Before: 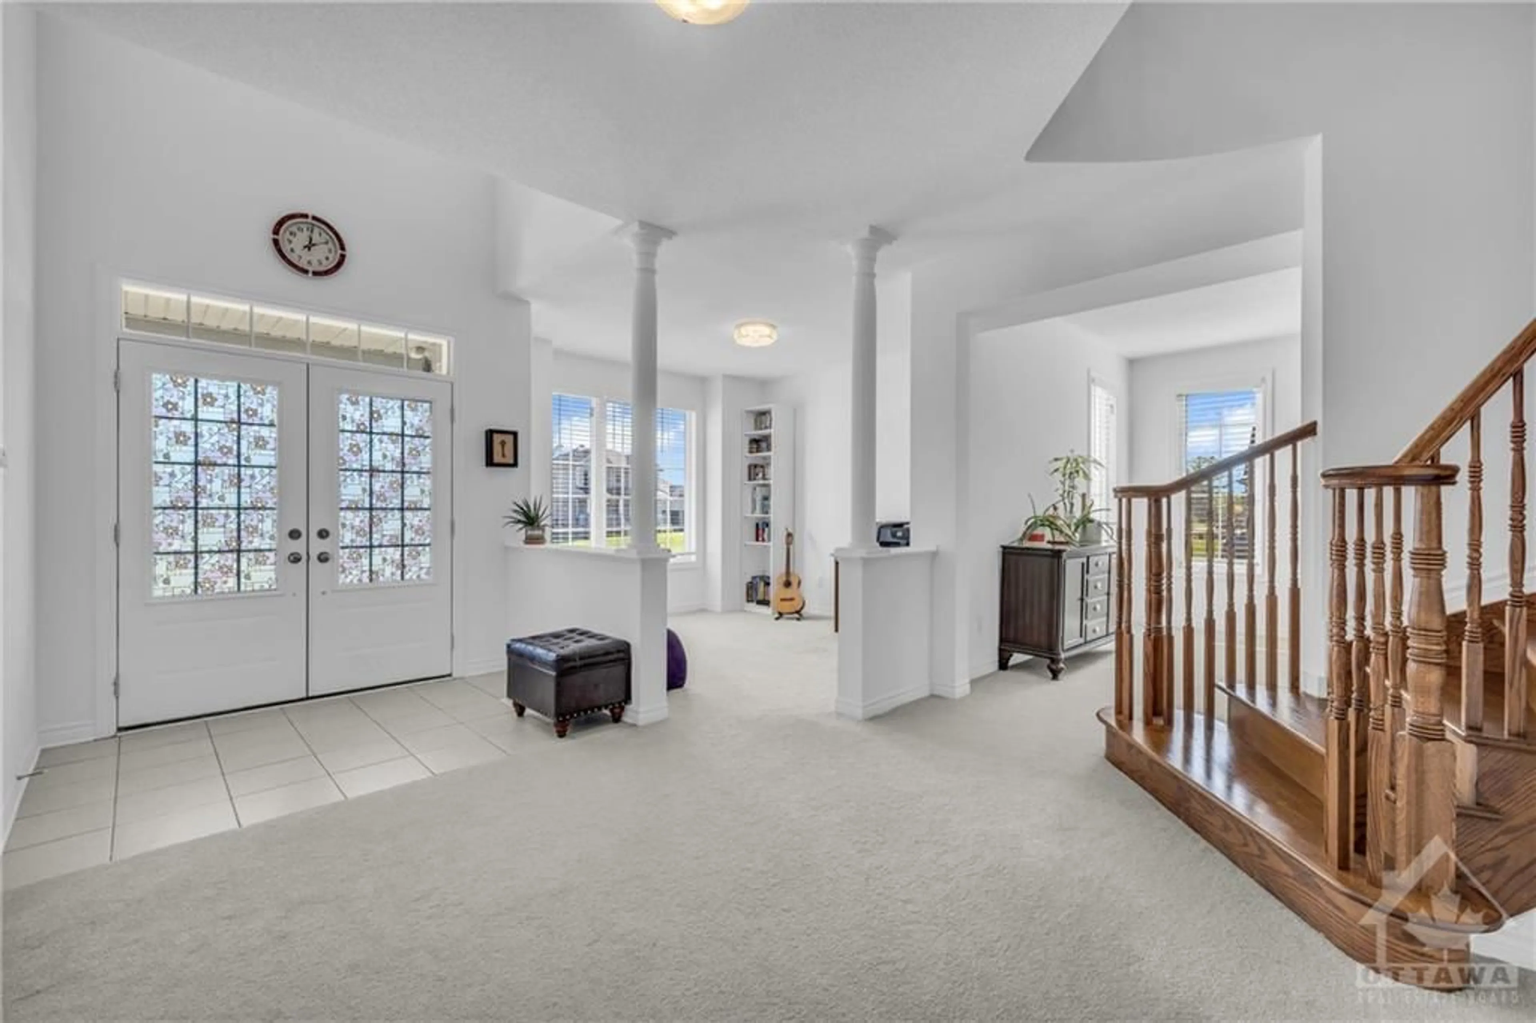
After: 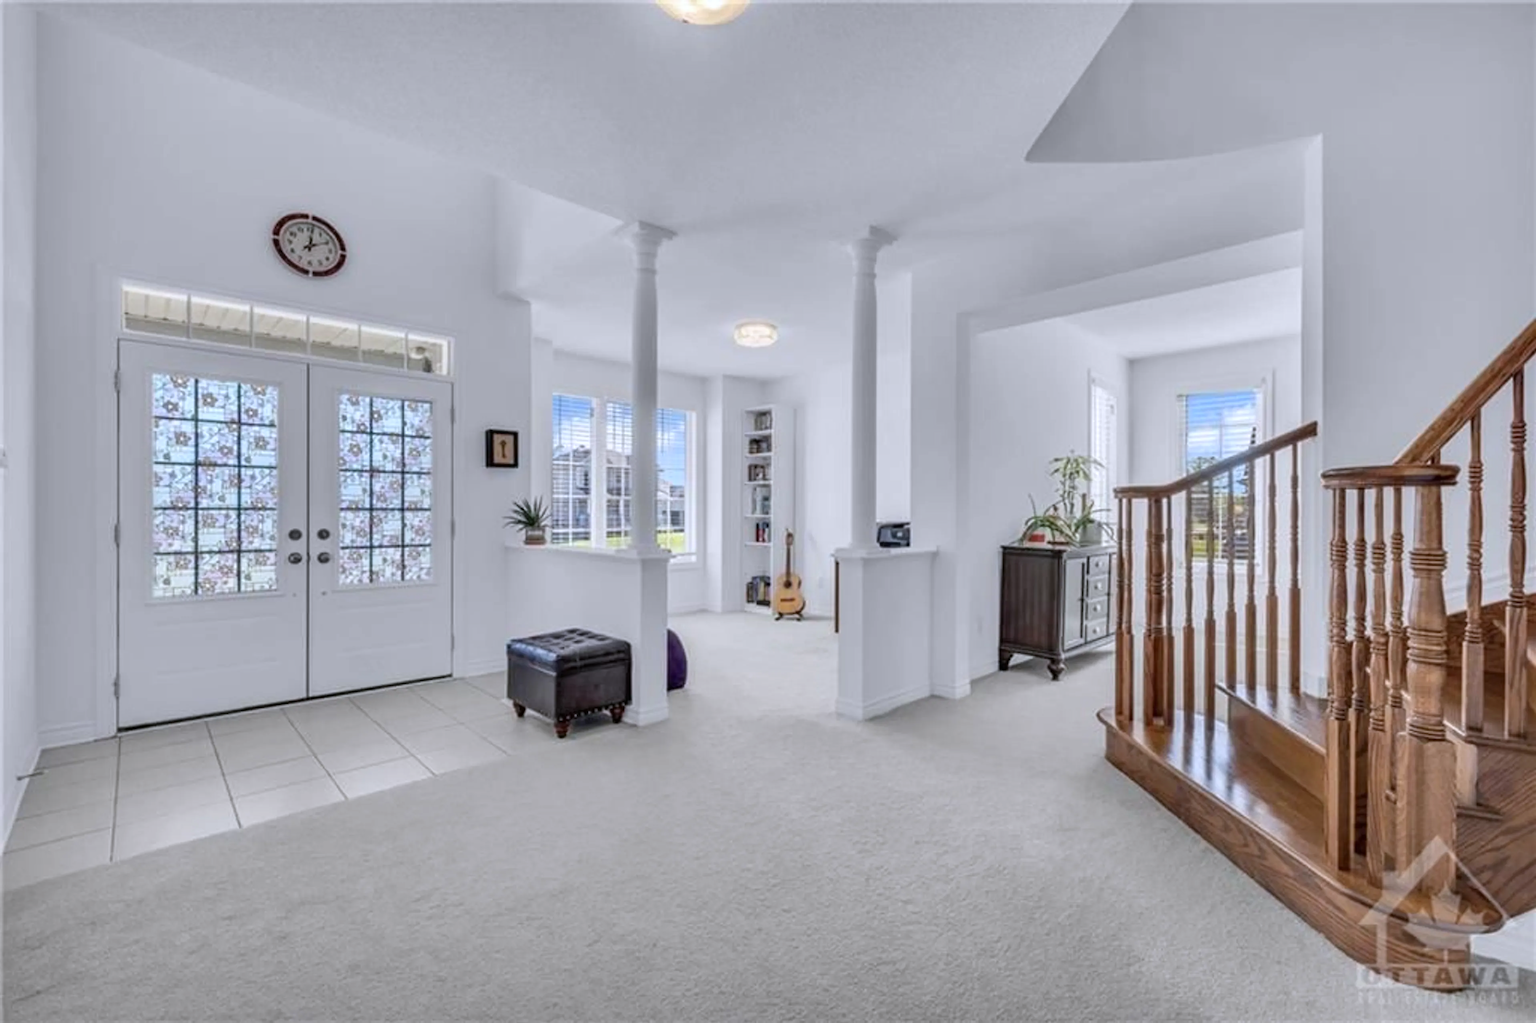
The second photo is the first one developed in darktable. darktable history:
tone equalizer: mask exposure compensation -0.504 EV
color calibration: illuminant as shot in camera, x 0.358, y 0.373, temperature 4628.91 K
